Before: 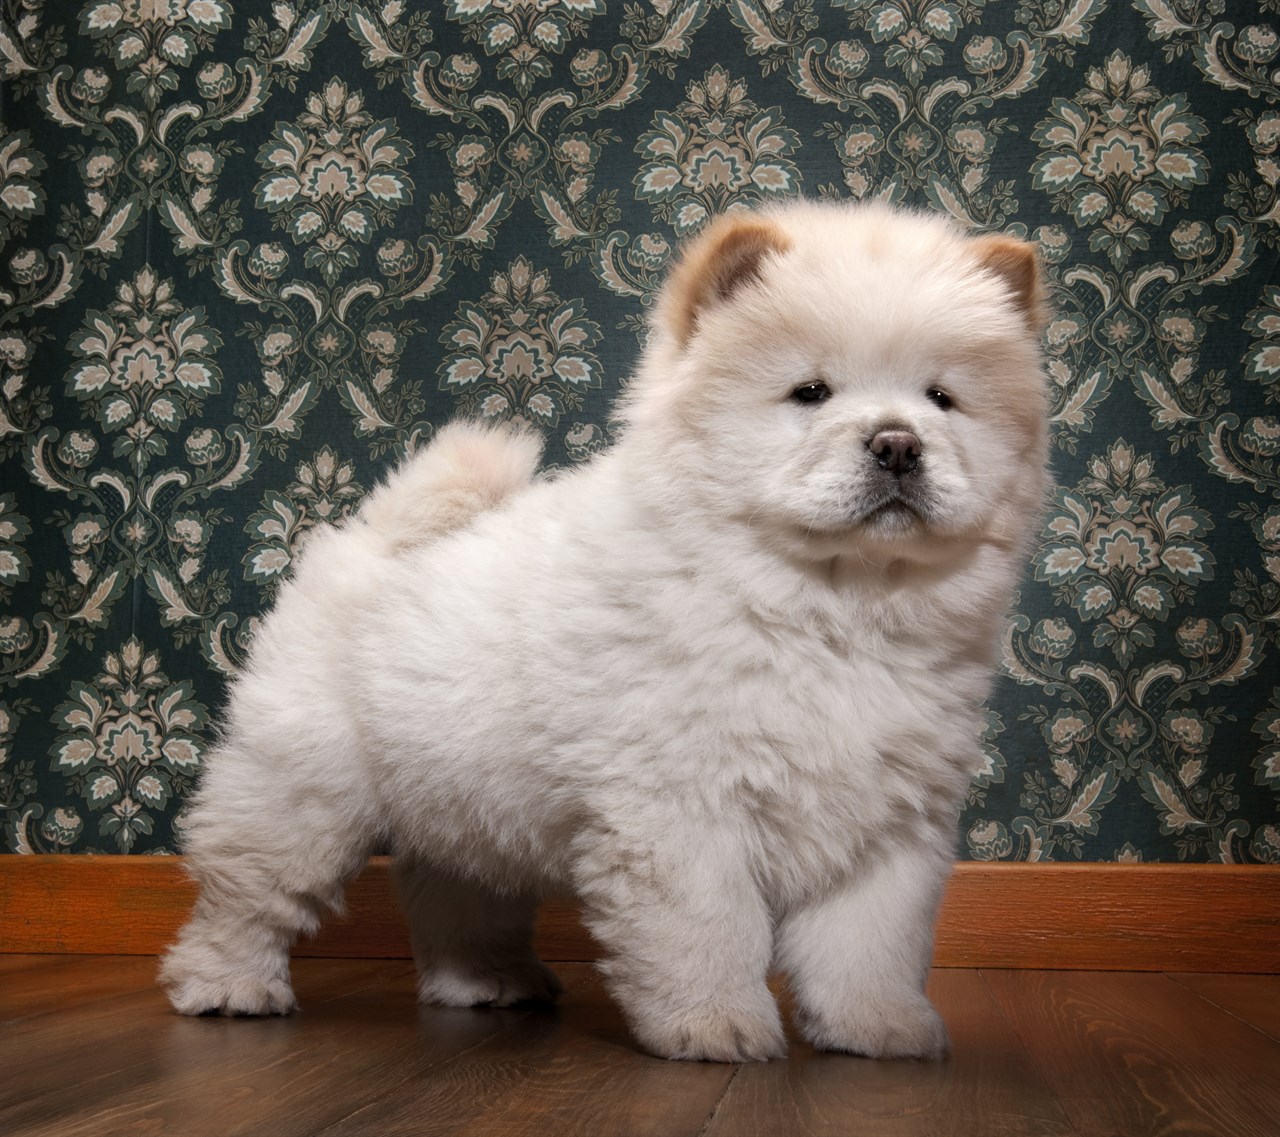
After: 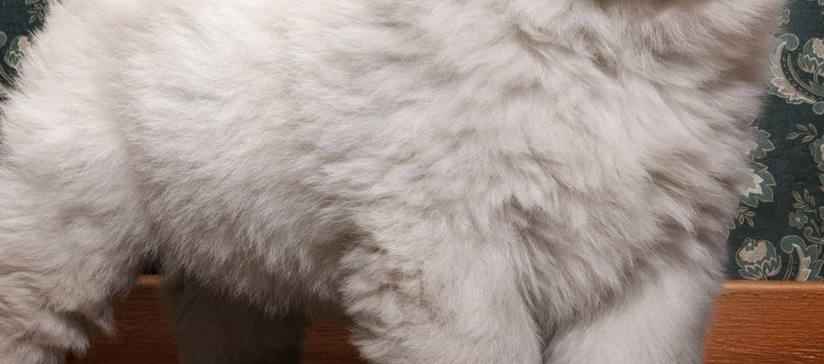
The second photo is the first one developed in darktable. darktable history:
crop: left 18.091%, top 51.13%, right 17.525%, bottom 16.85%
local contrast: on, module defaults
